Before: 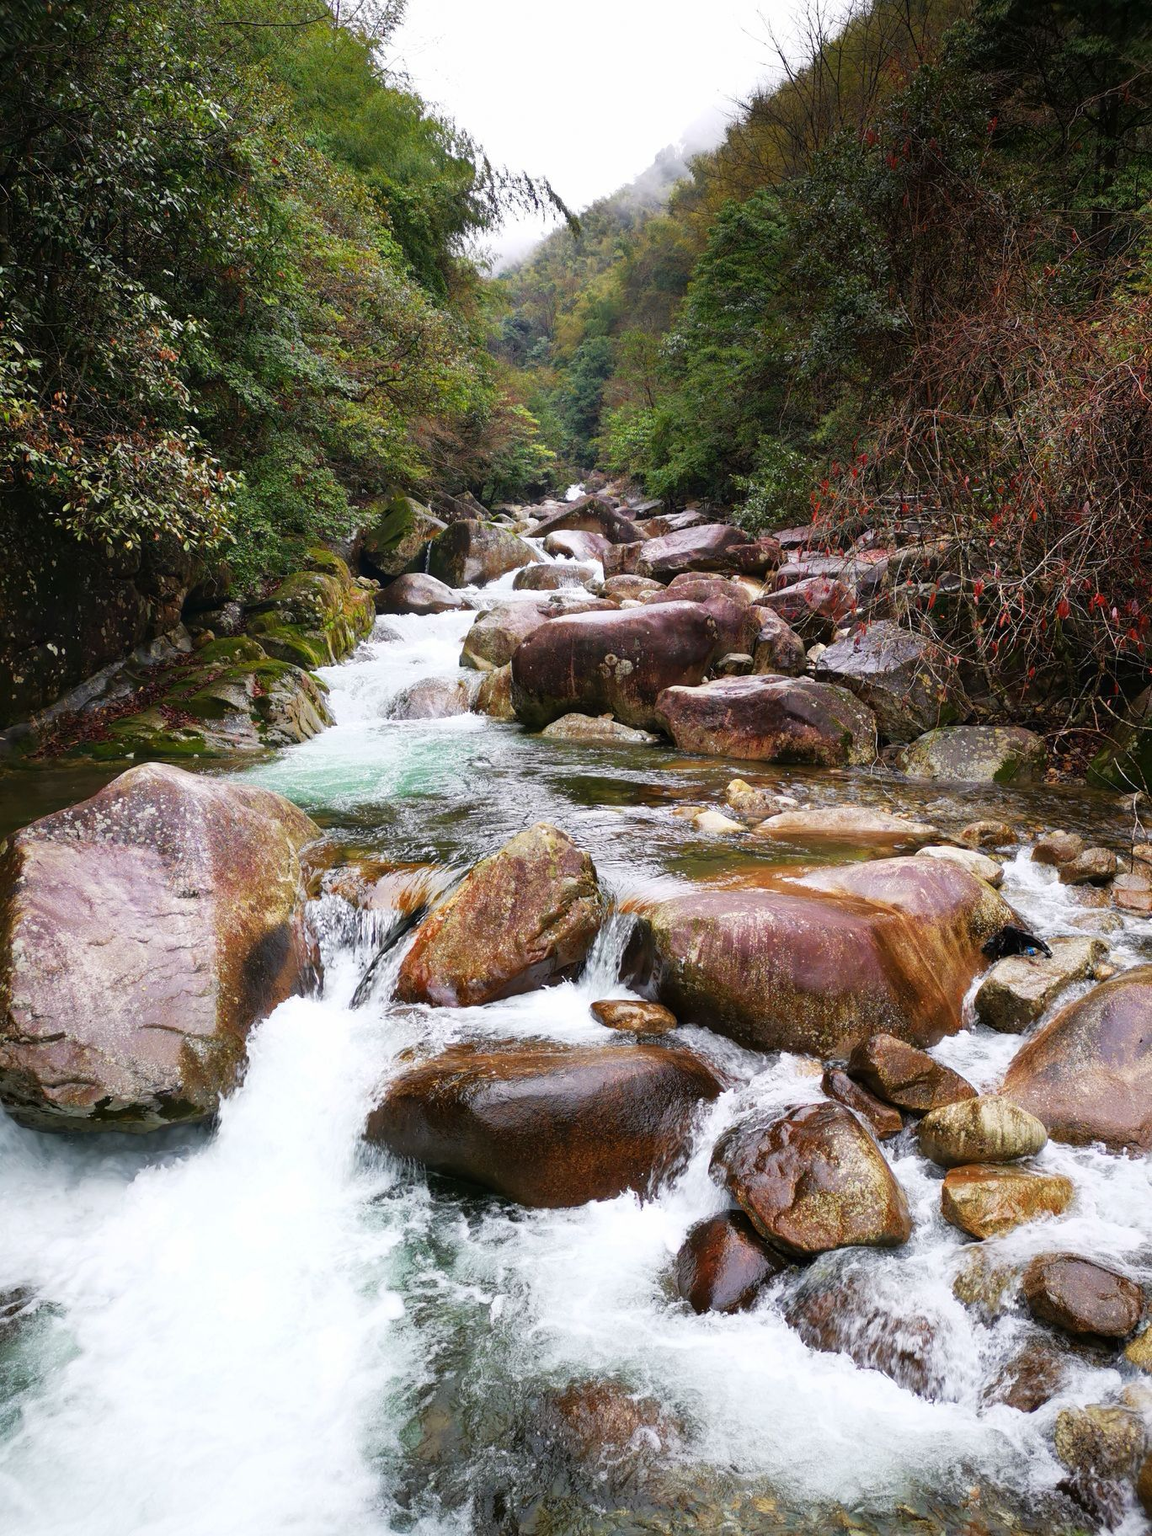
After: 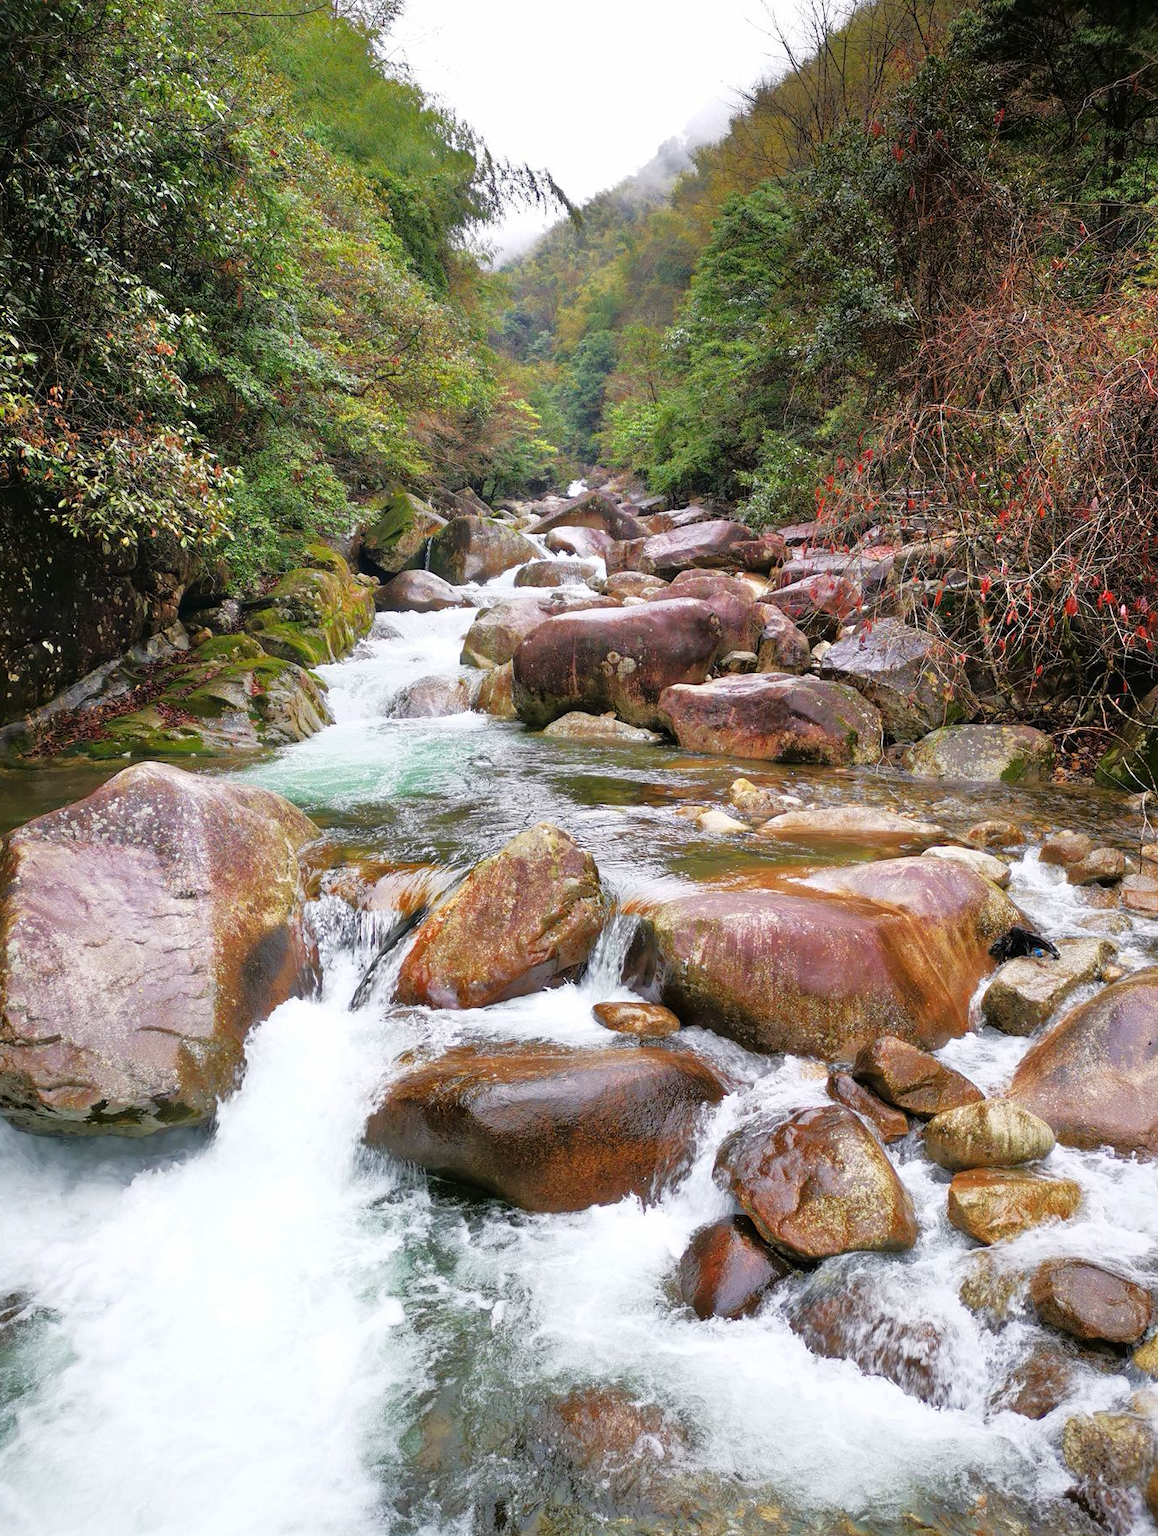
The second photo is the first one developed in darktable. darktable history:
tone equalizer: -7 EV 0.151 EV, -6 EV 0.606 EV, -5 EV 1.18 EV, -4 EV 1.34 EV, -3 EV 1.13 EV, -2 EV 0.6 EV, -1 EV 0.155 EV
crop: left 0.475%, top 0.684%, right 0.149%, bottom 0.499%
